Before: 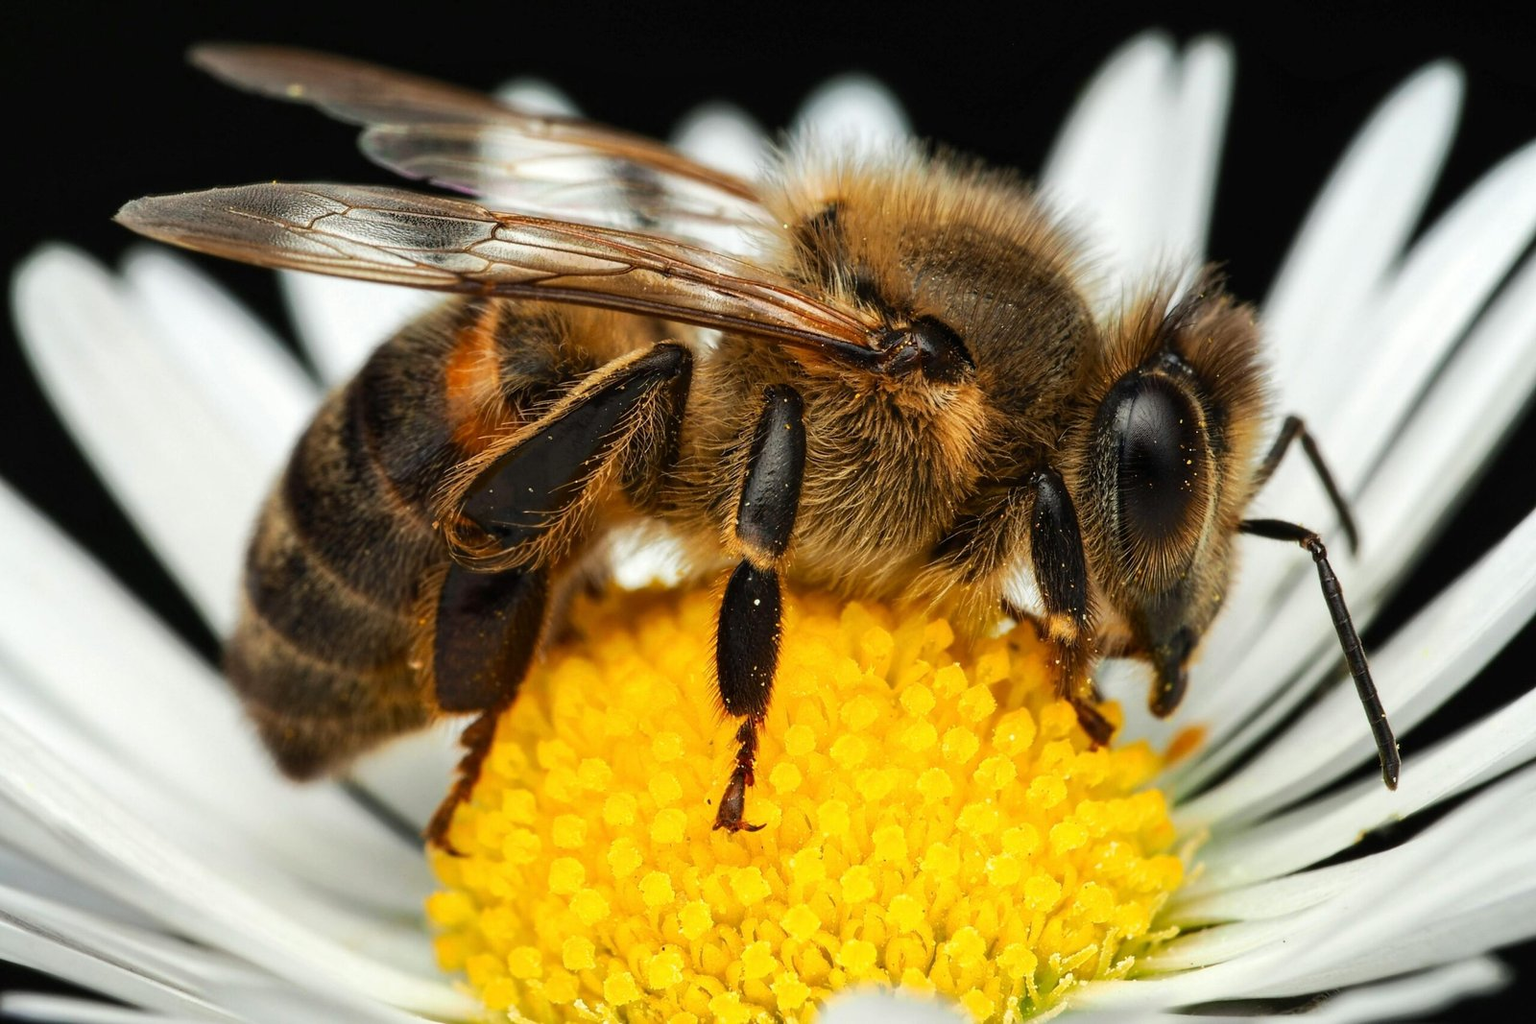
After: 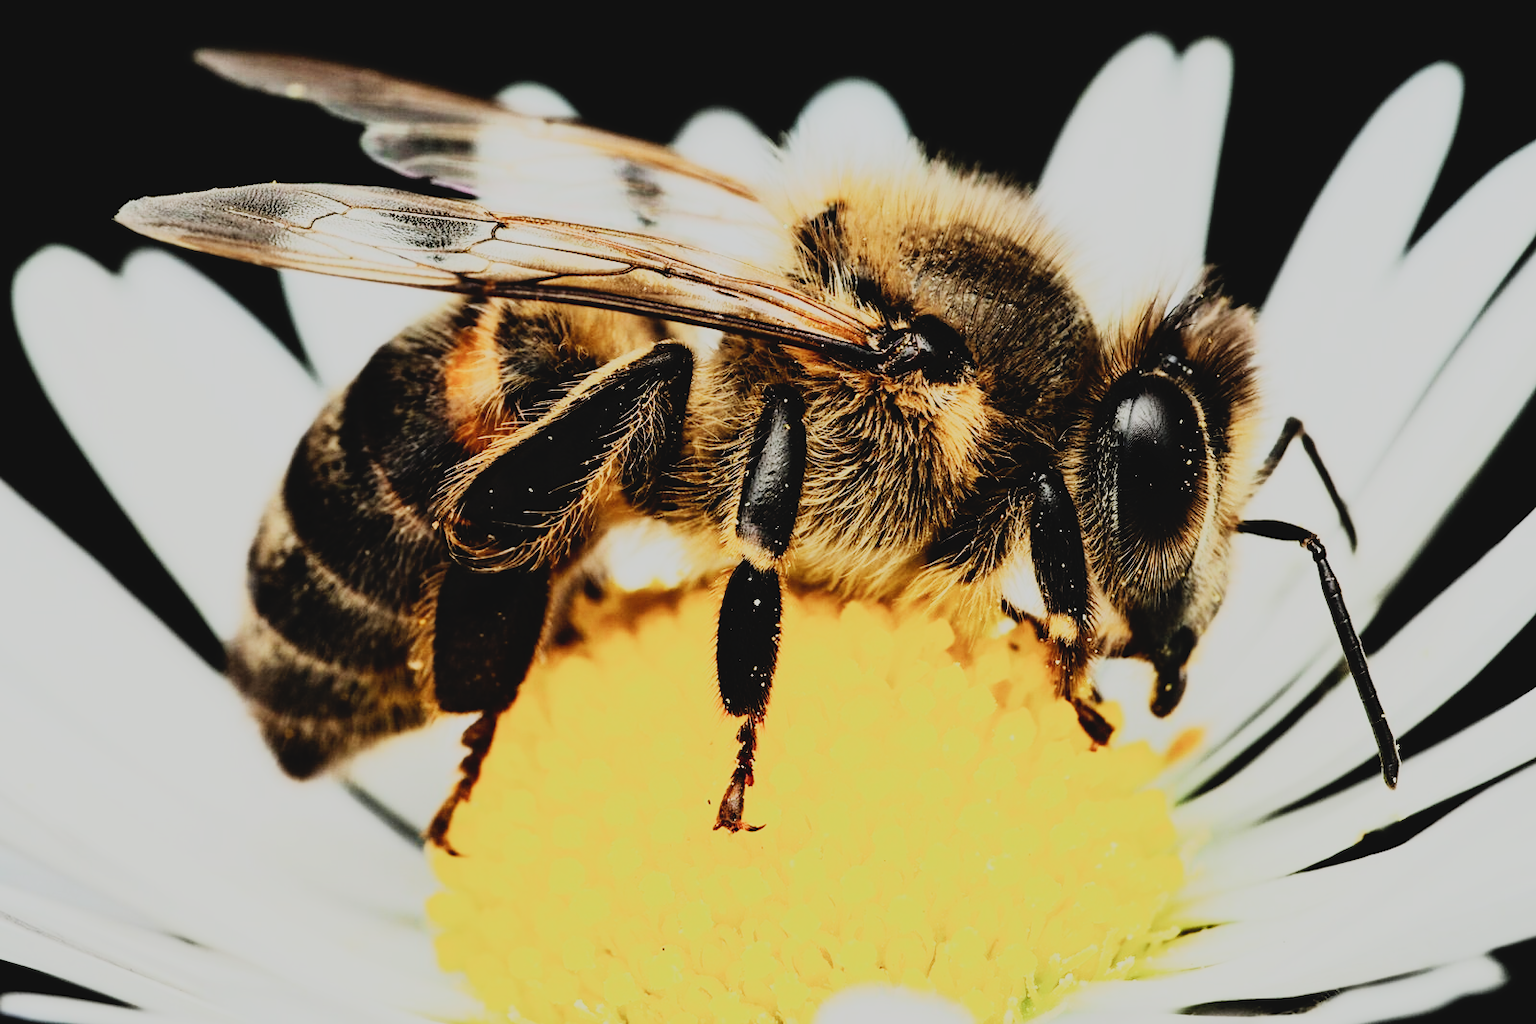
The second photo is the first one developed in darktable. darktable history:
sigmoid: skew -0.2, preserve hue 0%, red attenuation 0.1, red rotation 0.035, green attenuation 0.1, green rotation -0.017, blue attenuation 0.15, blue rotation -0.052, base primaries Rec2020
rgb curve: curves: ch0 [(0, 0) (0.21, 0.15) (0.24, 0.21) (0.5, 0.75) (0.75, 0.96) (0.89, 0.99) (1, 1)]; ch1 [(0, 0.02) (0.21, 0.13) (0.25, 0.2) (0.5, 0.67) (0.75, 0.9) (0.89, 0.97) (1, 1)]; ch2 [(0, 0.02) (0.21, 0.13) (0.25, 0.2) (0.5, 0.67) (0.75, 0.9) (0.89, 0.97) (1, 1)], compensate middle gray true
contrast brightness saturation: contrast -0.1, saturation -0.1
